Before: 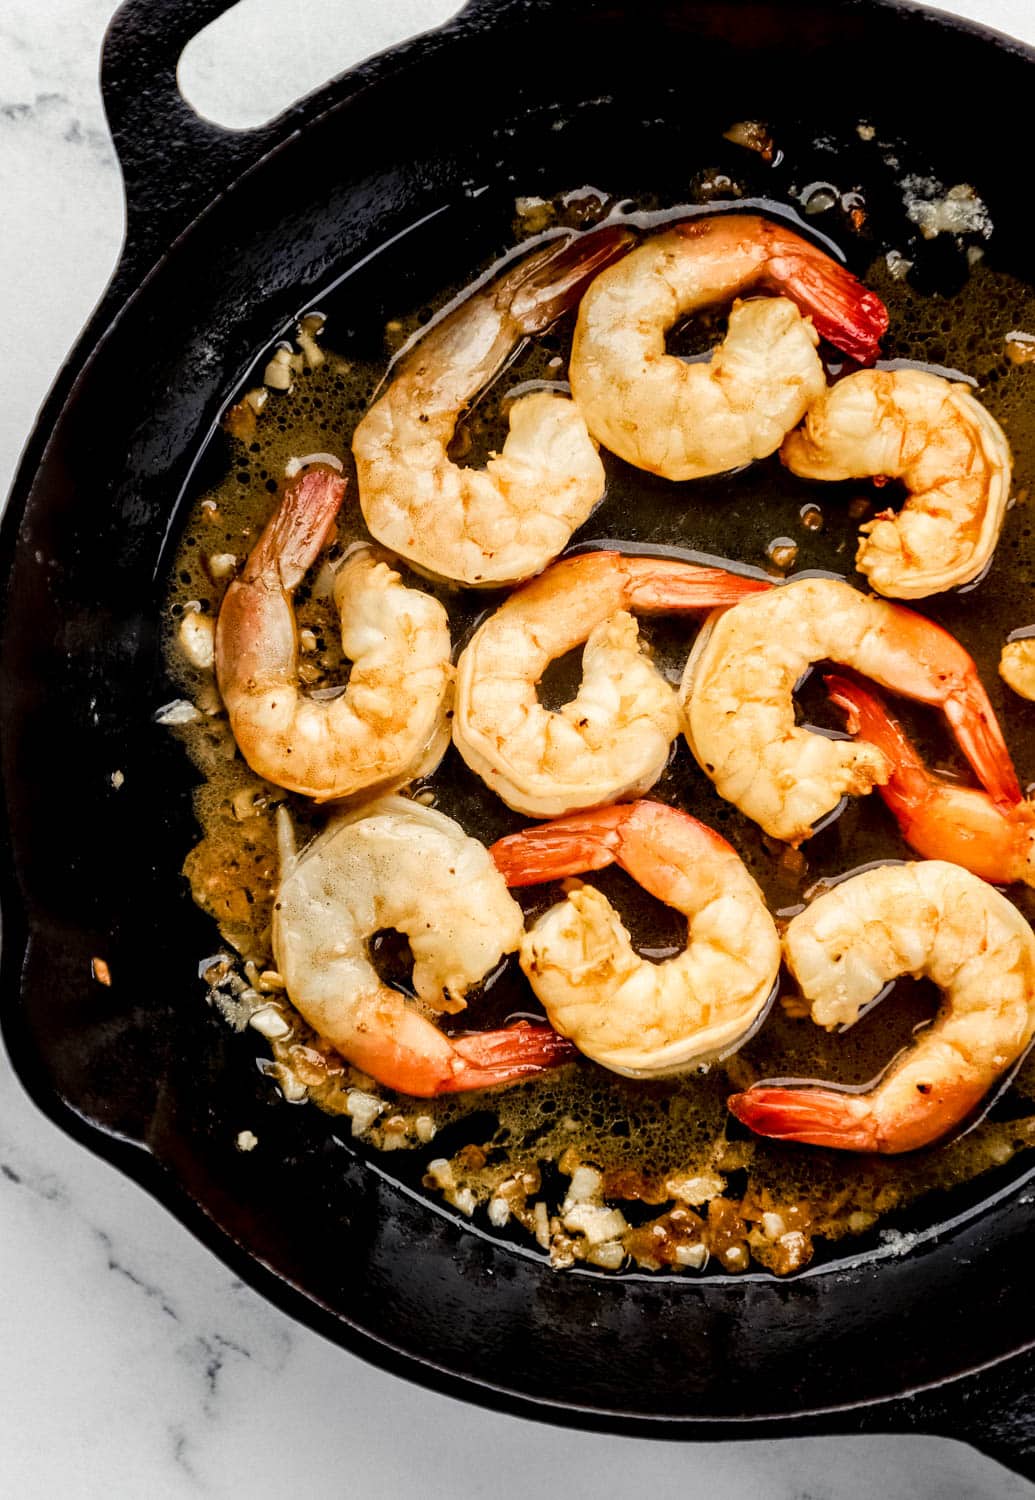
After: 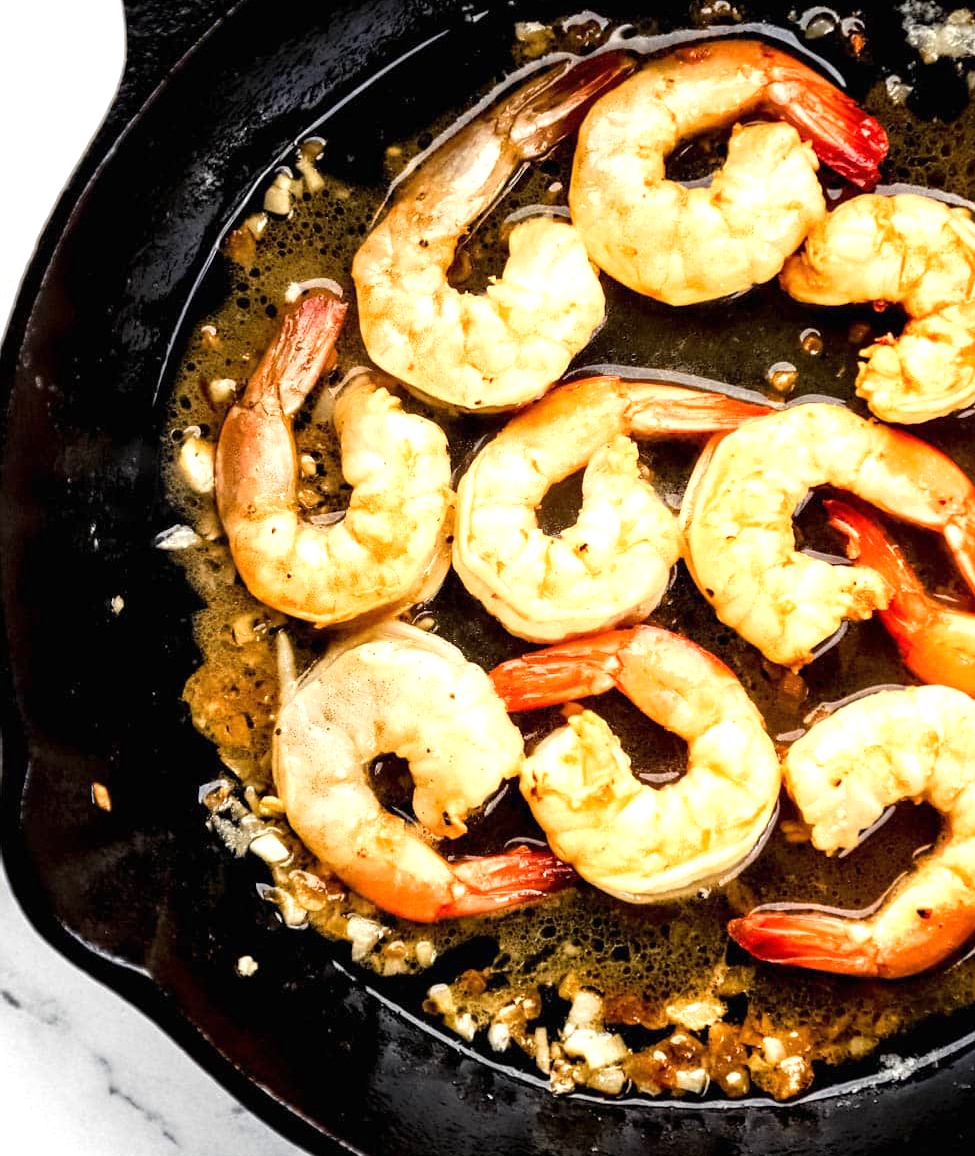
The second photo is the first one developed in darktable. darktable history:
crop and rotate: angle 0.03°, top 11.643%, right 5.651%, bottom 11.189%
exposure: black level correction 0, exposure 0.7 EV, compensate exposure bias true, compensate highlight preservation false
